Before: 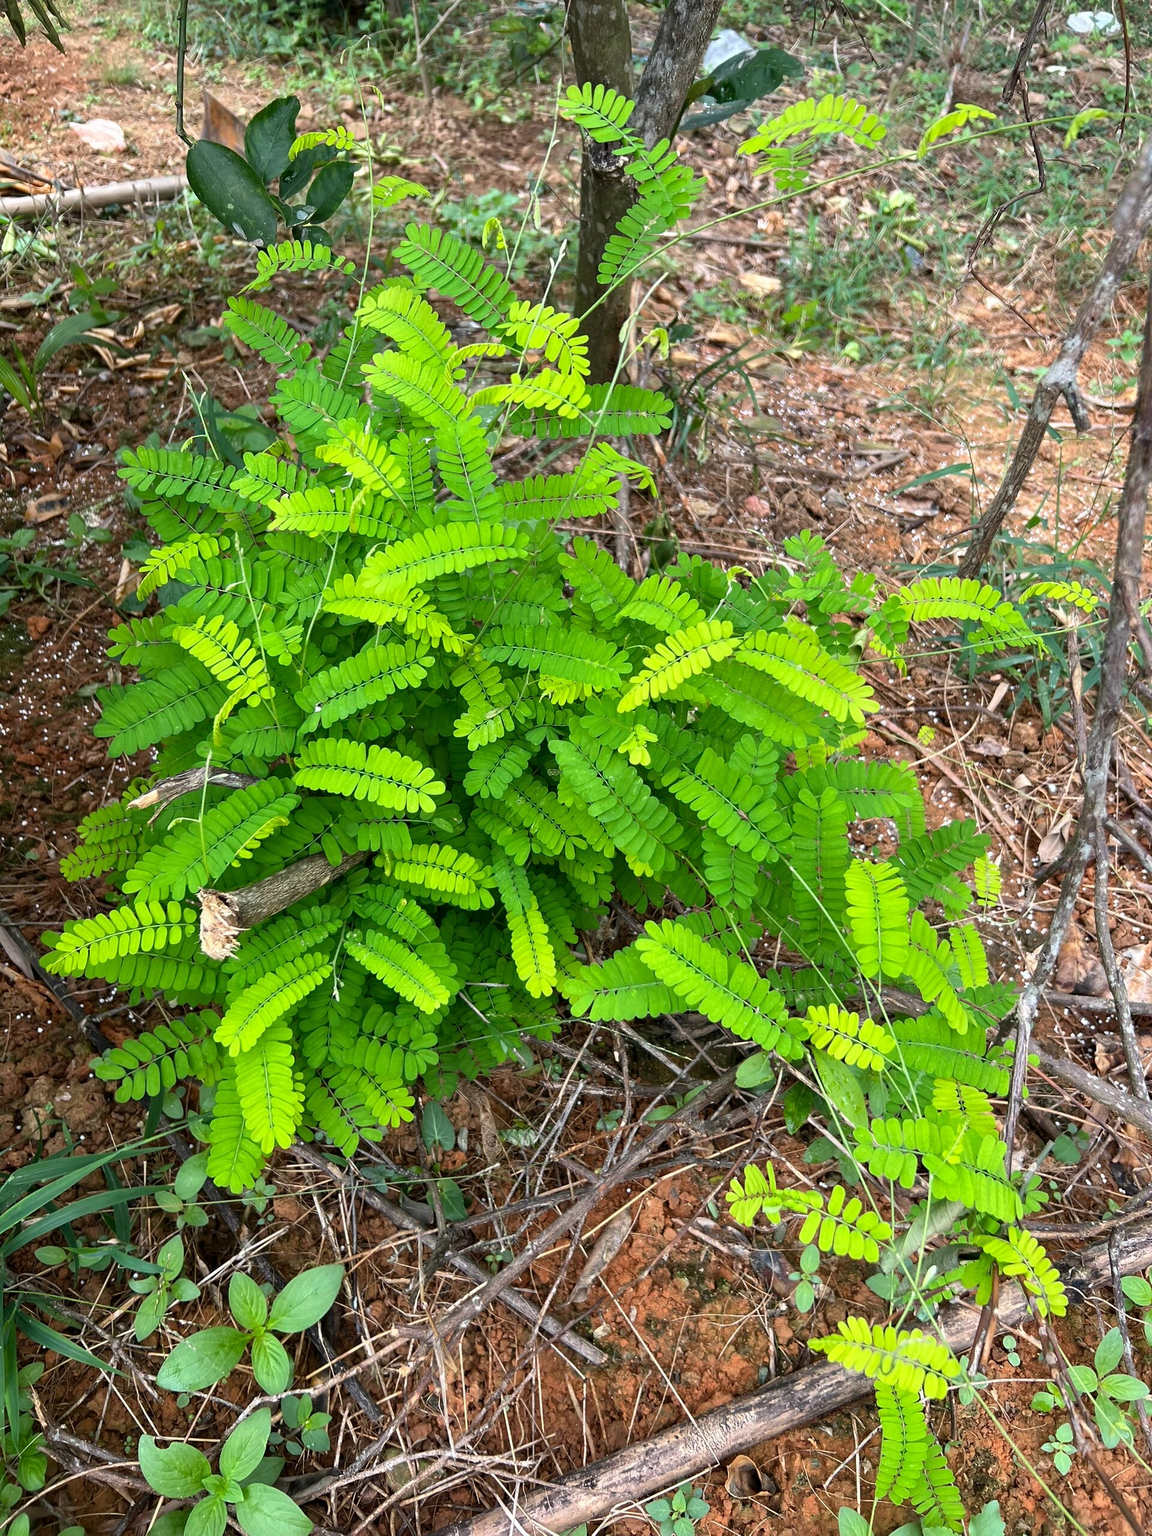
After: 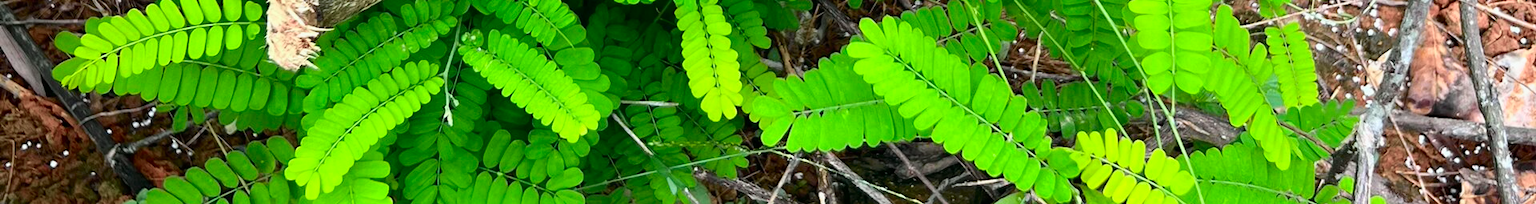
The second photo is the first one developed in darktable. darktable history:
crop and rotate: top 59.084%, bottom 30.916%
tone curve: curves: ch0 [(0, 0.003) (0.056, 0.041) (0.211, 0.187) (0.482, 0.519) (0.836, 0.864) (0.997, 0.984)]; ch1 [(0, 0) (0.276, 0.206) (0.393, 0.364) (0.482, 0.471) (0.506, 0.5) (0.523, 0.523) (0.572, 0.604) (0.635, 0.665) (0.695, 0.759) (1, 1)]; ch2 [(0, 0) (0.438, 0.456) (0.473, 0.47) (0.503, 0.503) (0.536, 0.527) (0.562, 0.584) (0.612, 0.61) (0.679, 0.72) (1, 1)], color space Lab, independent channels, preserve colors none
